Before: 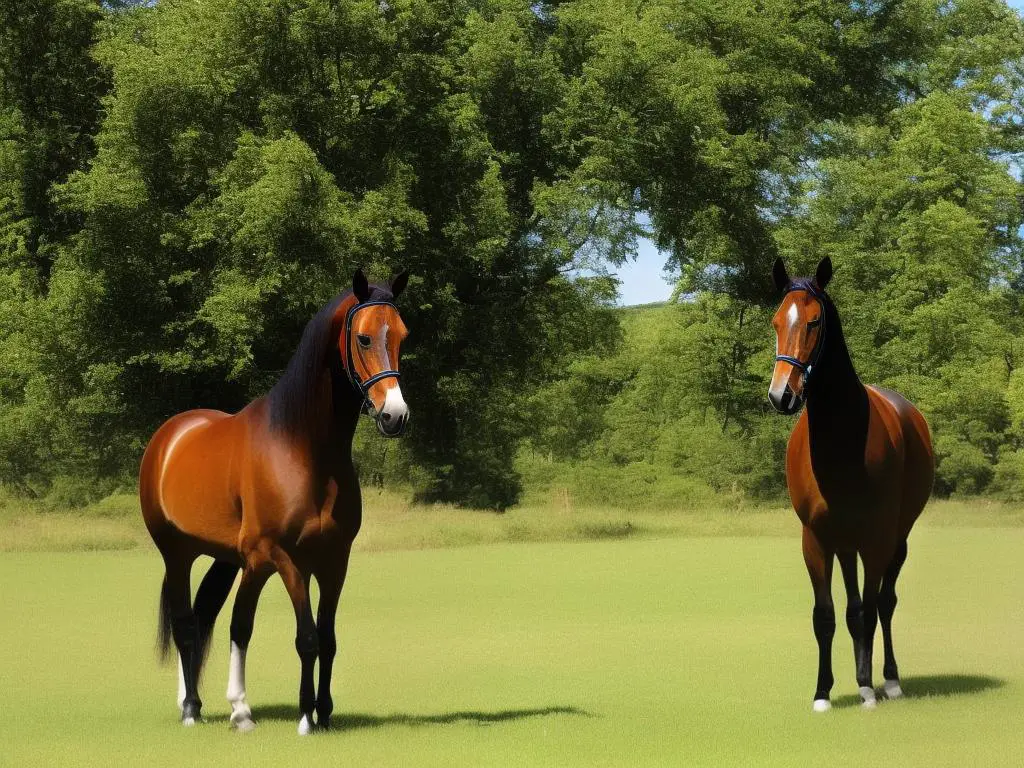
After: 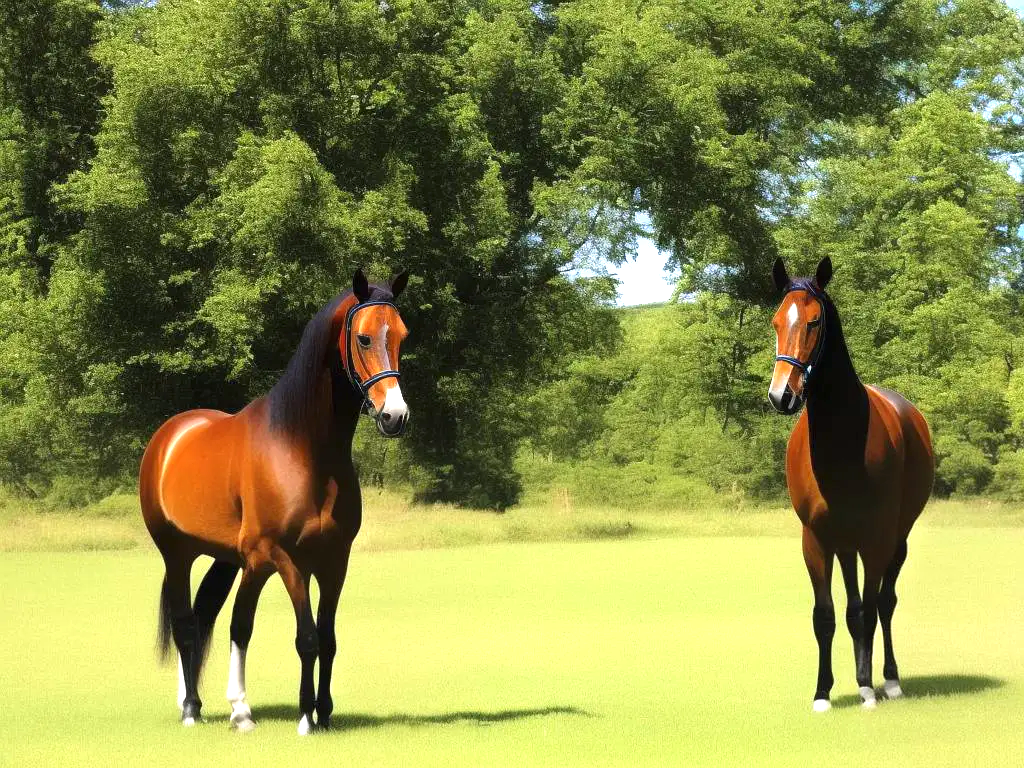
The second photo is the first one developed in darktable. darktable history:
exposure: black level correction 0, exposure 0.89 EV, compensate exposure bias true, compensate highlight preservation false
